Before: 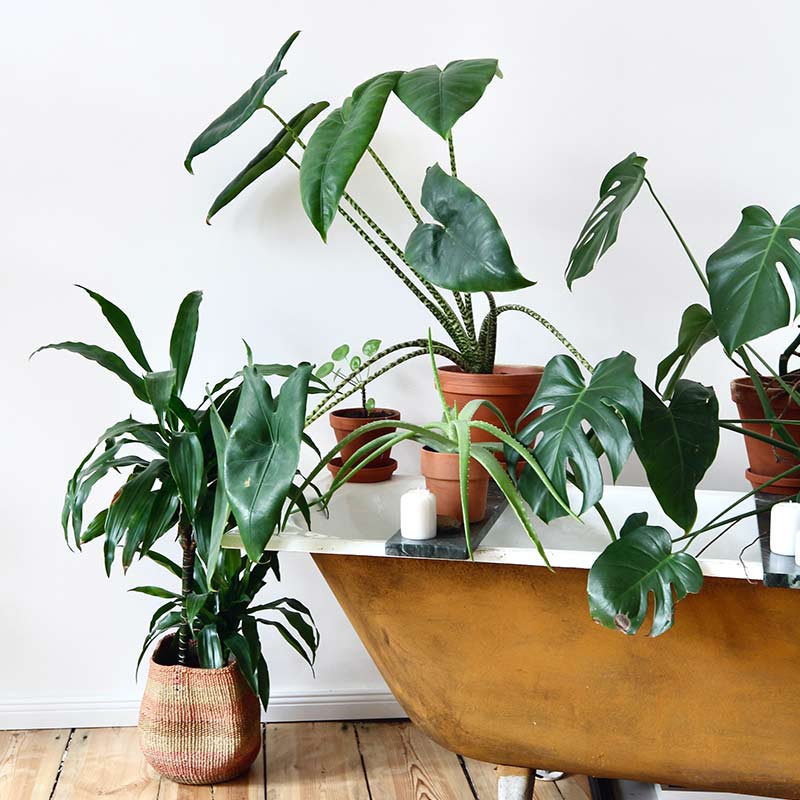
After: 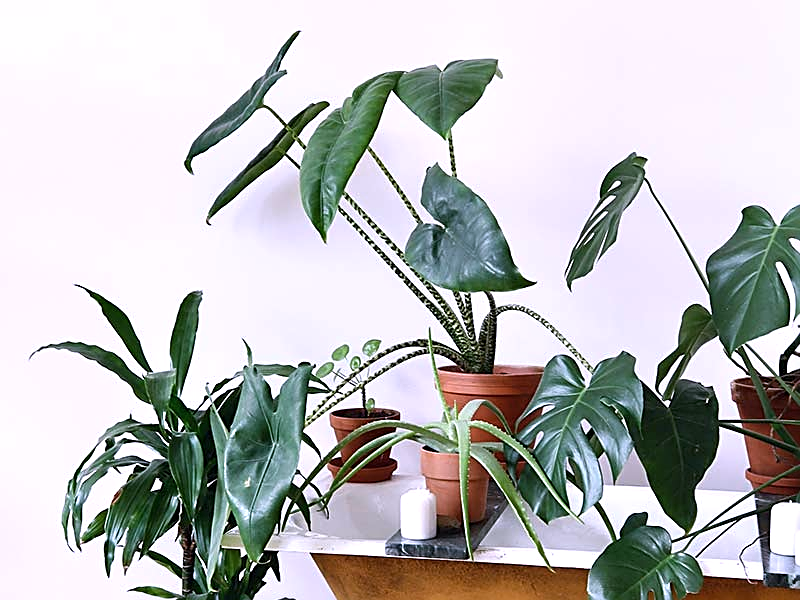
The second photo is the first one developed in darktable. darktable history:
sharpen: amount 0.75
white balance: red 1.042, blue 1.17
crop: bottom 24.967%
color zones: curves: ch0 [(0, 0.613) (0.01, 0.613) (0.245, 0.448) (0.498, 0.529) (0.642, 0.665) (0.879, 0.777) (0.99, 0.613)]; ch1 [(0, 0) (0.143, 0) (0.286, 0) (0.429, 0) (0.571, 0) (0.714, 0) (0.857, 0)], mix -93.41%
